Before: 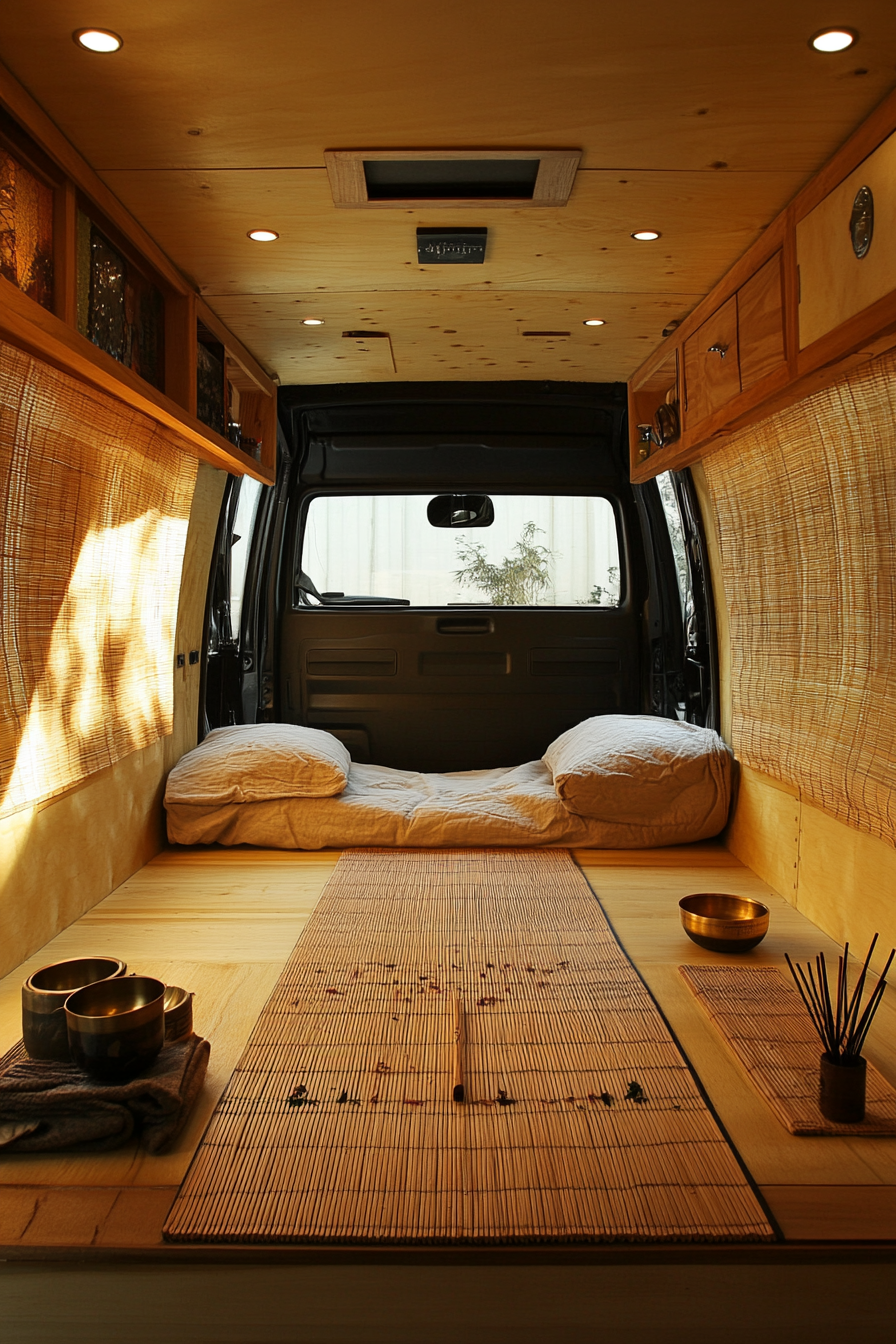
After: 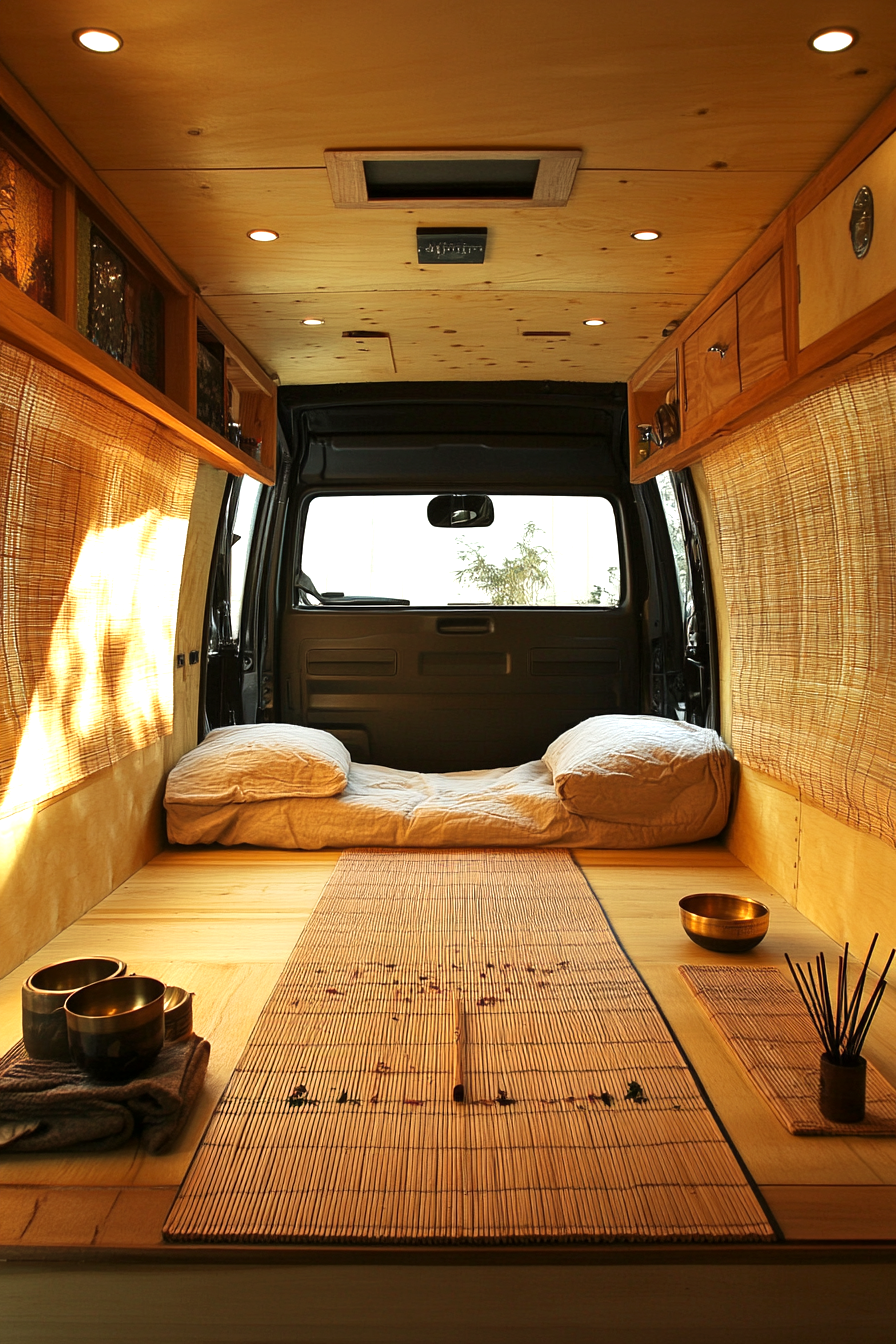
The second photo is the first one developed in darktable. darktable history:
exposure: exposure 0.581 EV, compensate exposure bias true, compensate highlight preservation false
velvia: on, module defaults
